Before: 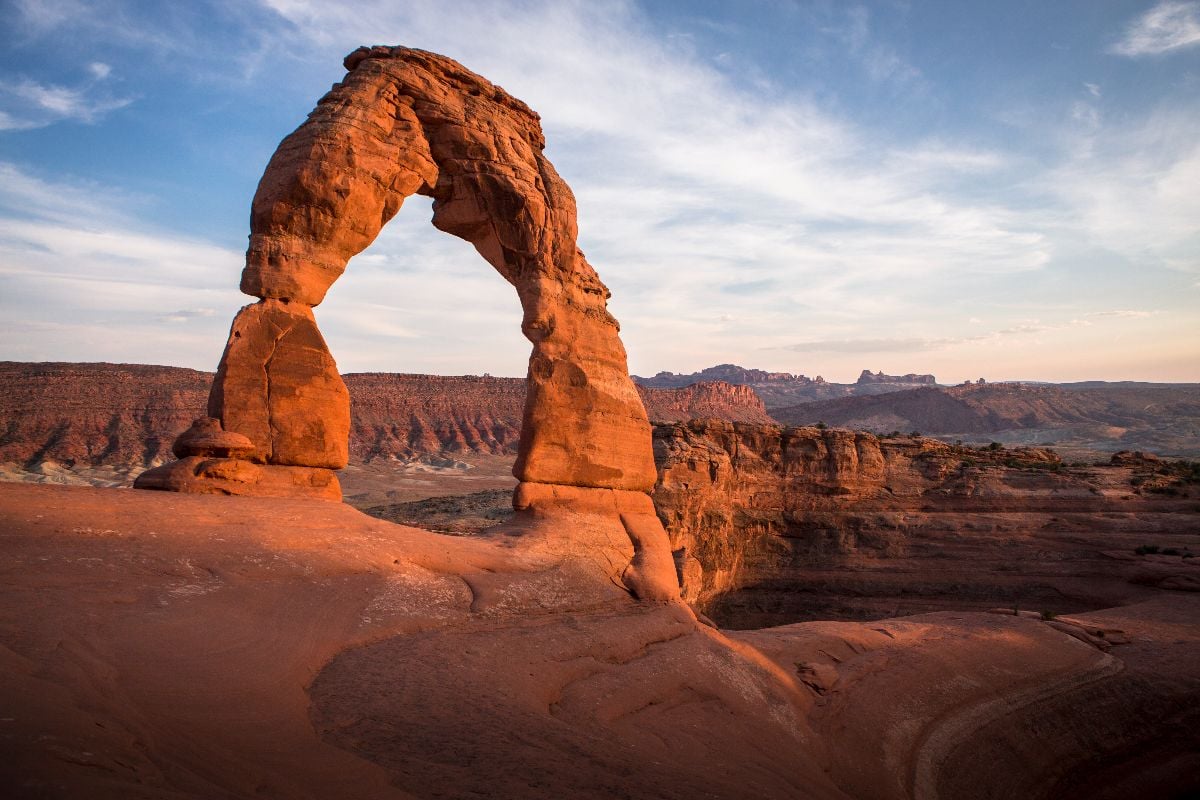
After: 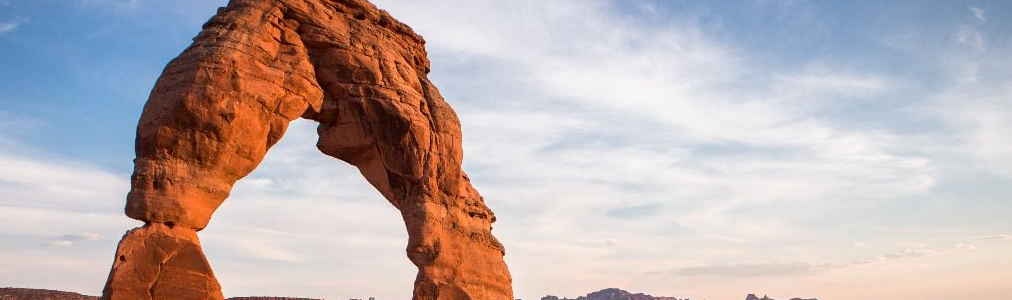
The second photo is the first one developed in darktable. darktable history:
crop and rotate: left 9.659%, top 9.578%, right 5.973%, bottom 52.862%
